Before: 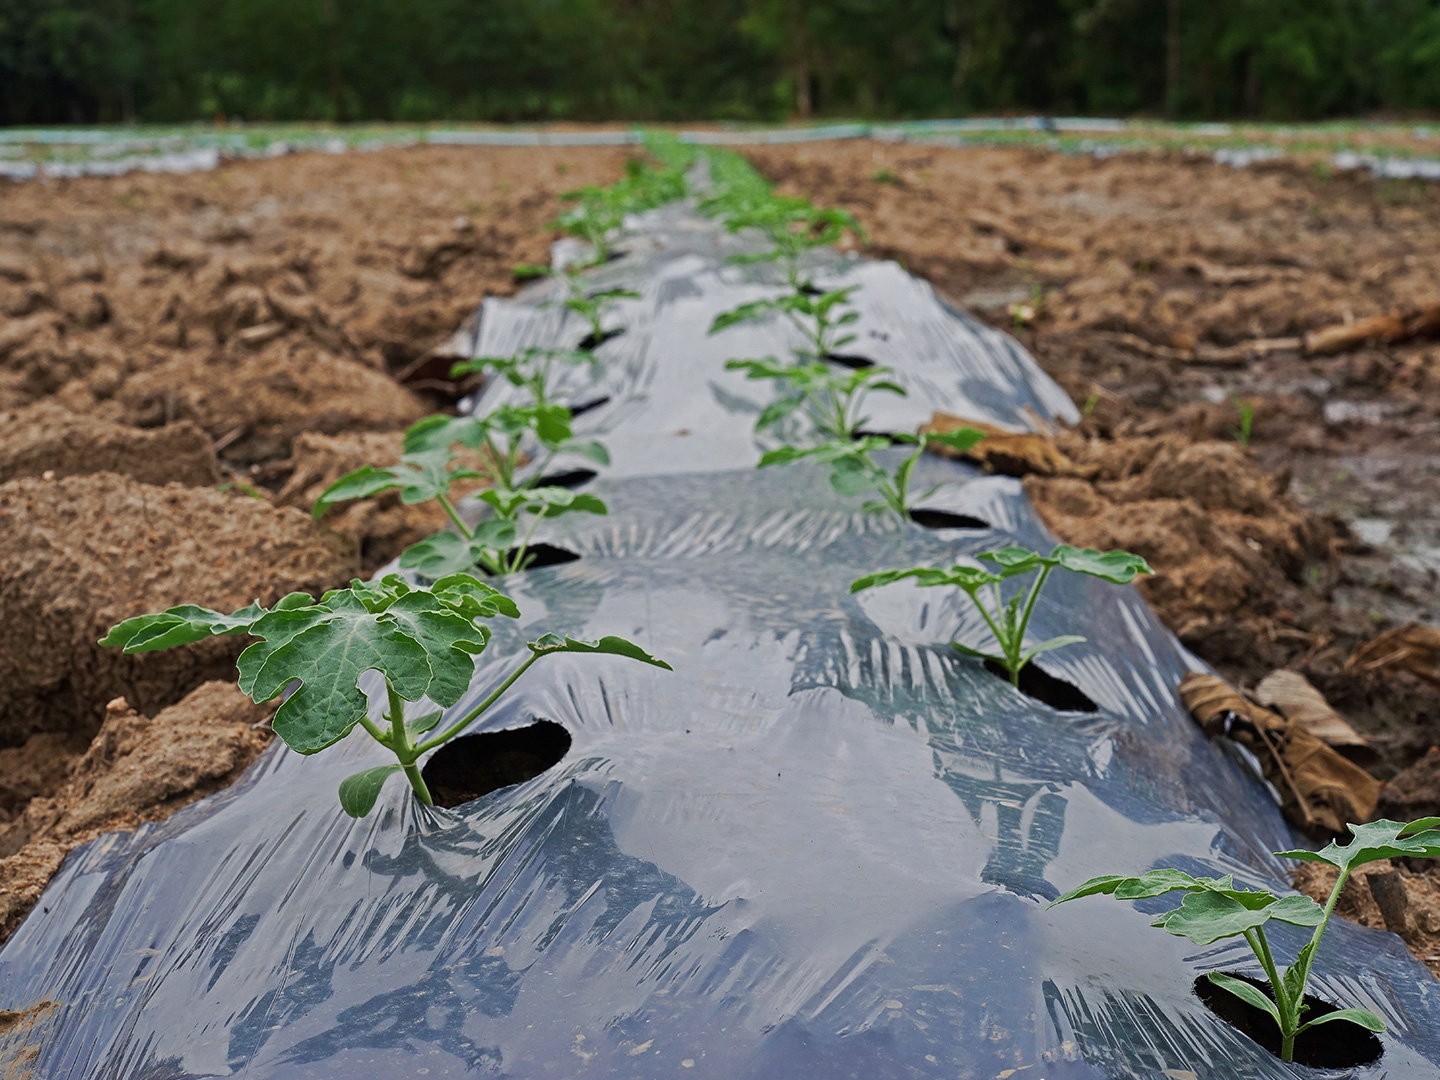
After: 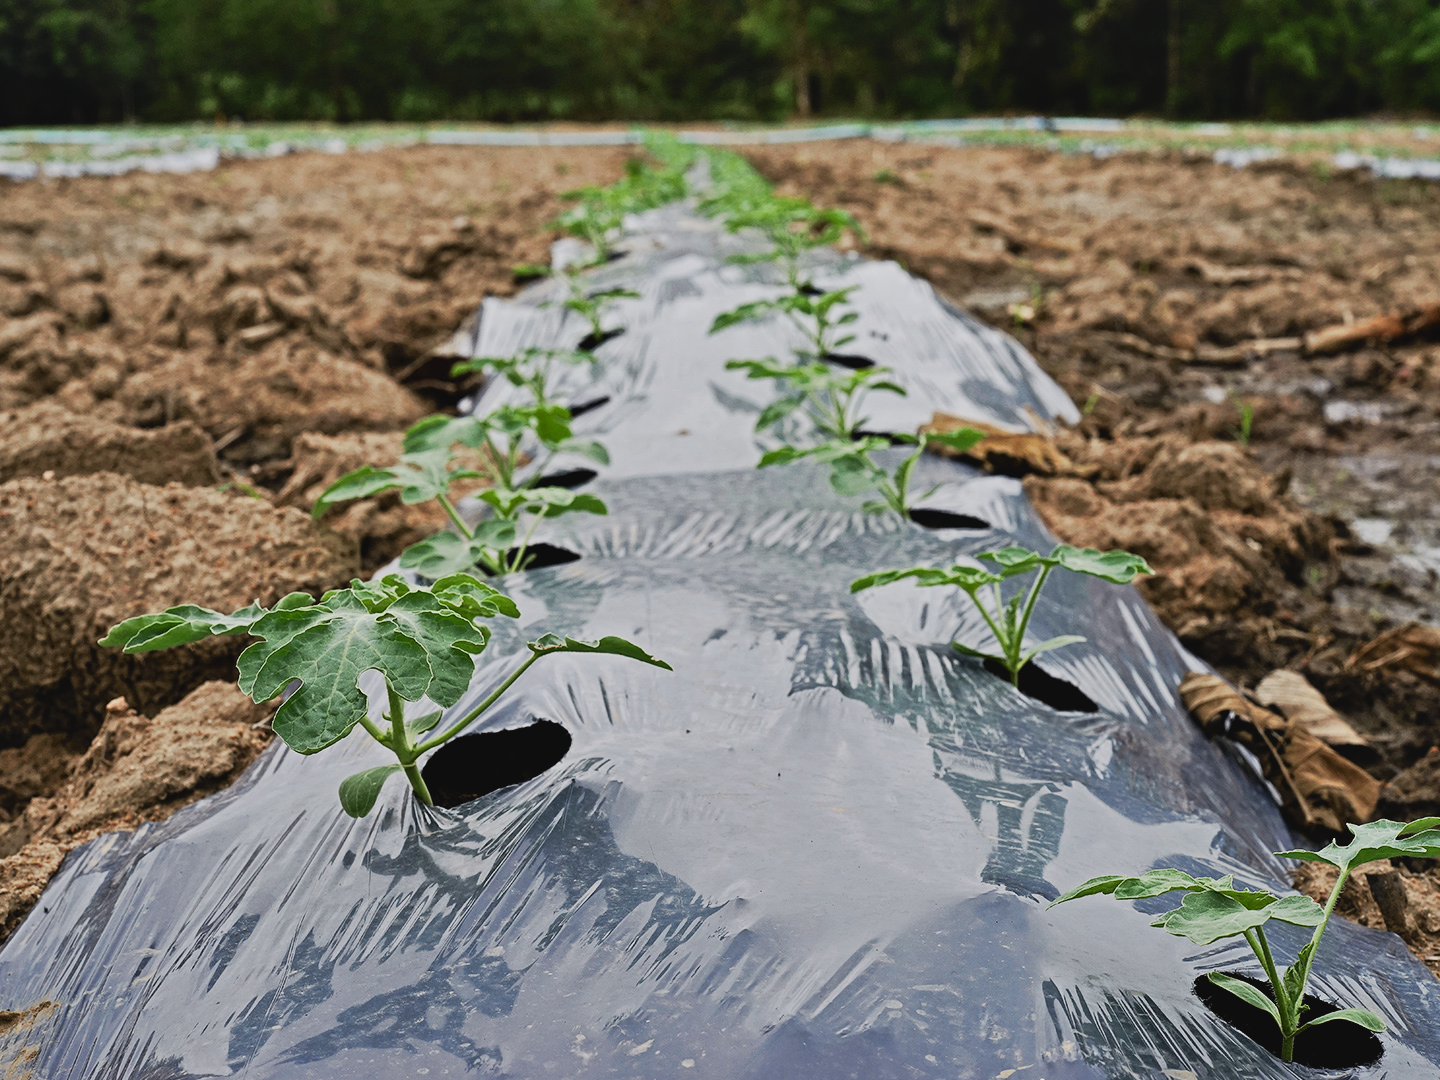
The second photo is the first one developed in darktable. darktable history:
tone curve: curves: ch0 [(0, 0.038) (0.193, 0.212) (0.461, 0.502) (0.629, 0.731) (0.838, 0.916) (1, 0.967)]; ch1 [(0, 0) (0.35, 0.356) (0.45, 0.453) (0.504, 0.503) (0.532, 0.524) (0.558, 0.559) (0.735, 0.762) (1, 1)]; ch2 [(0, 0) (0.281, 0.266) (0.456, 0.469) (0.5, 0.5) (0.533, 0.545) (0.606, 0.607) (0.646, 0.654) (1, 1)], color space Lab, independent channels, preserve colors none
filmic rgb: black relative exposure -7.65 EV, white relative exposure 4.56 EV, hardness 3.61
exposure: black level correction 0.001, compensate highlight preservation false
shadows and highlights: low approximation 0.01, soften with gaussian
